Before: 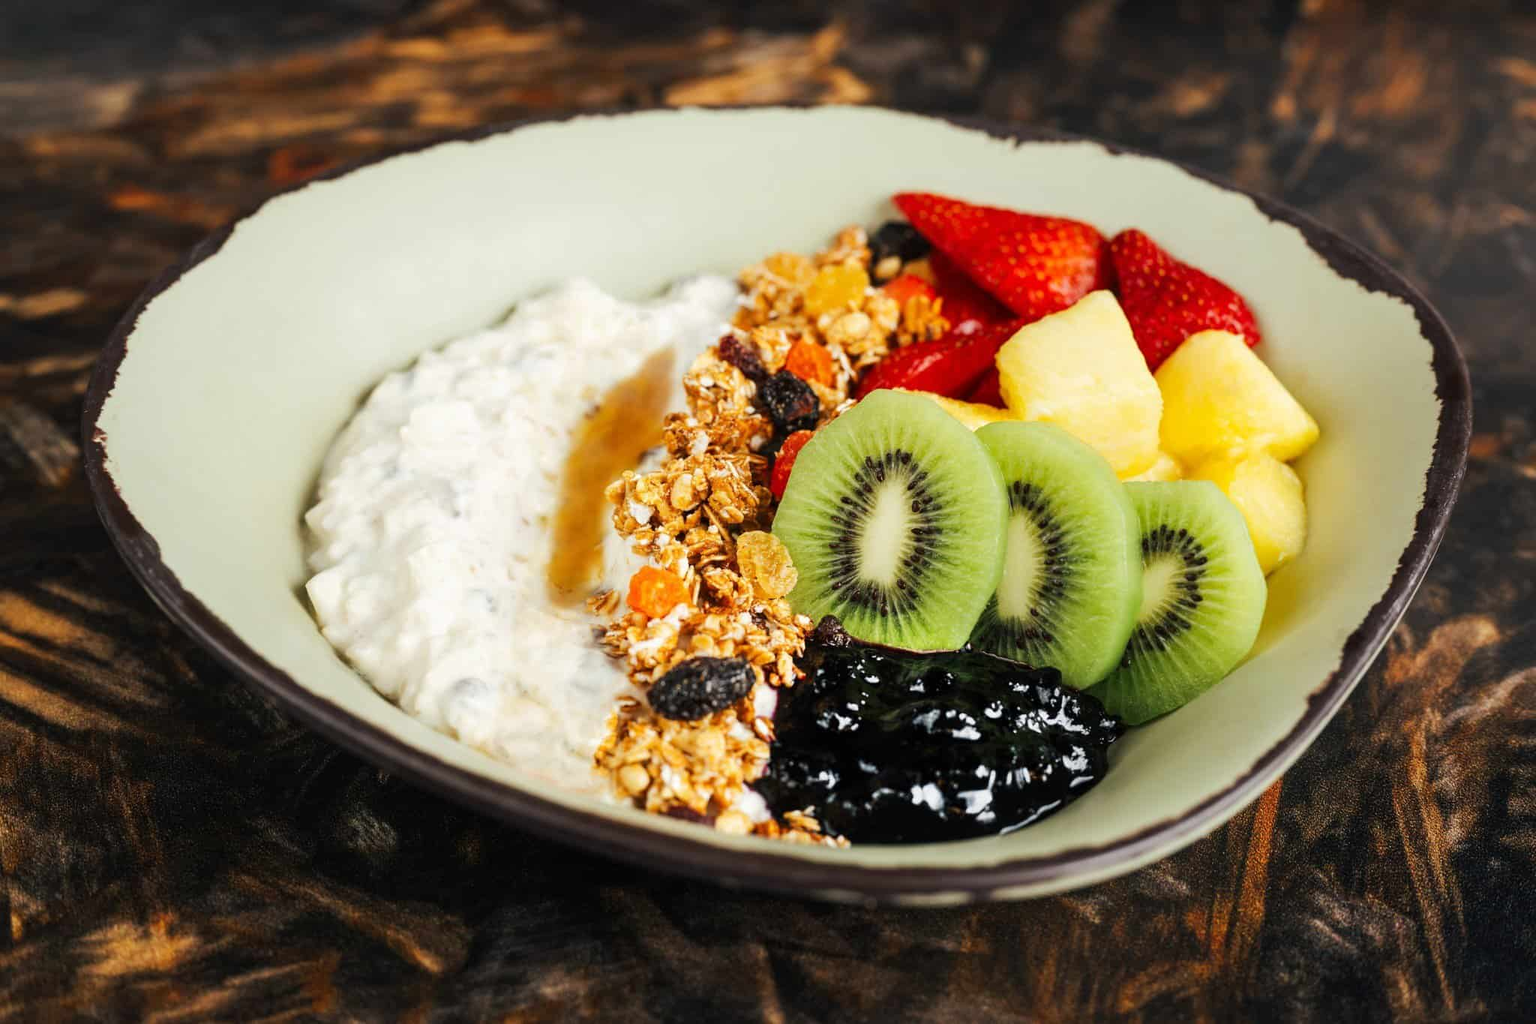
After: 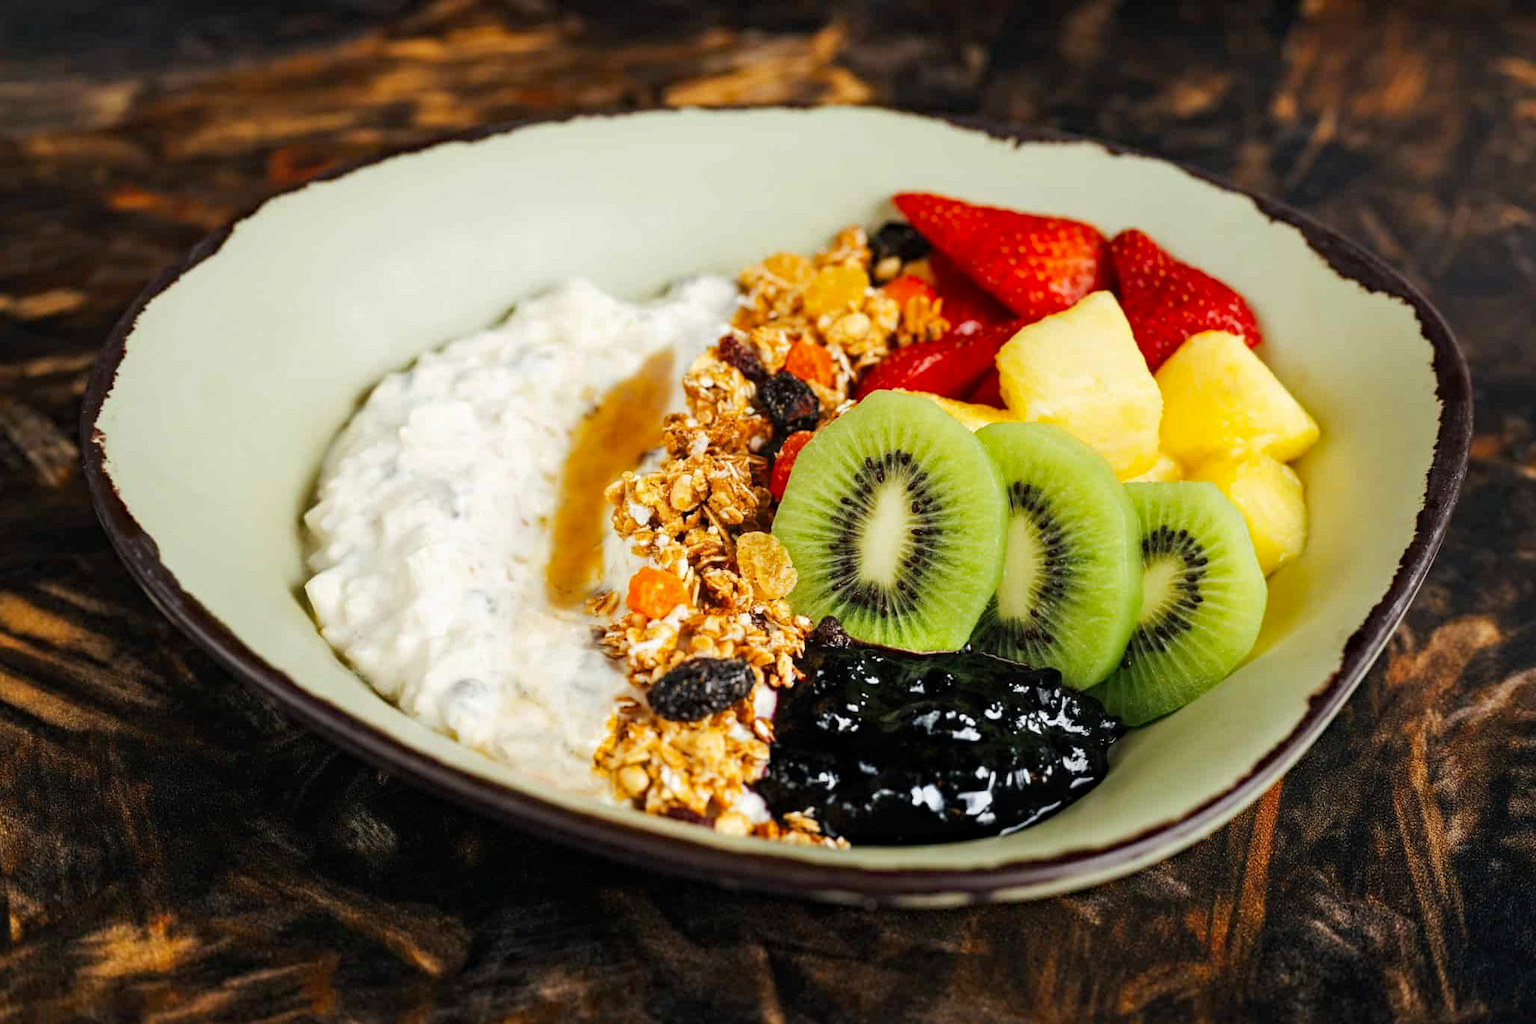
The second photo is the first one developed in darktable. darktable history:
haze removal: strength 0.4, distance 0.22, compatibility mode true, adaptive false
crop and rotate: left 0.126%
